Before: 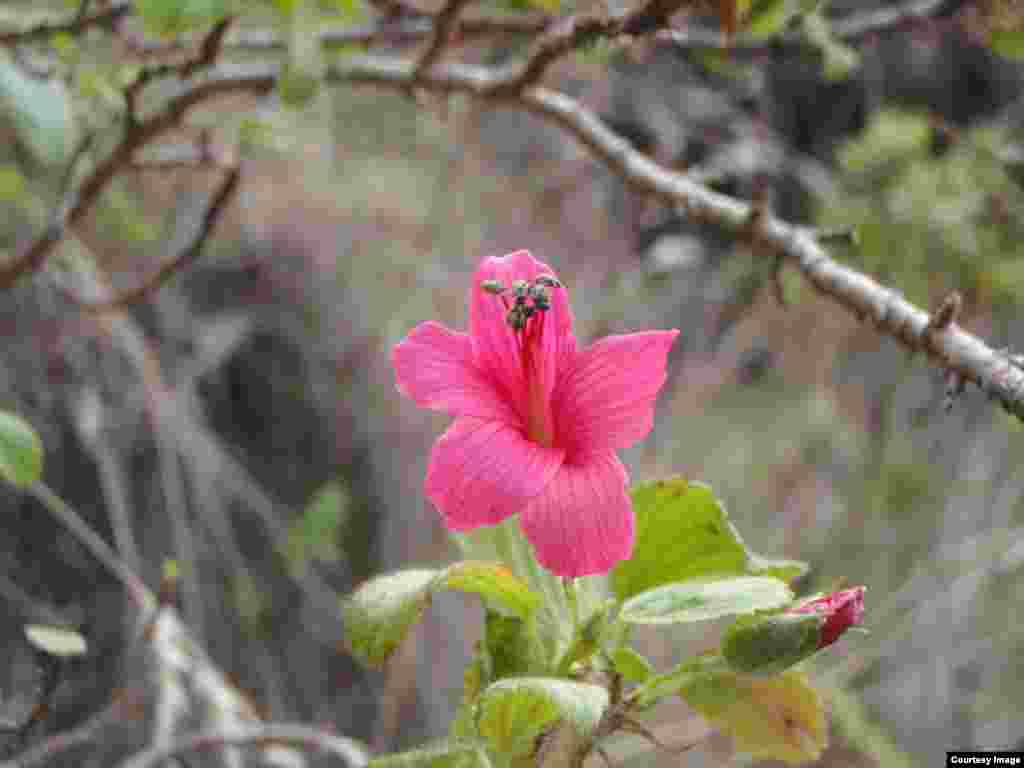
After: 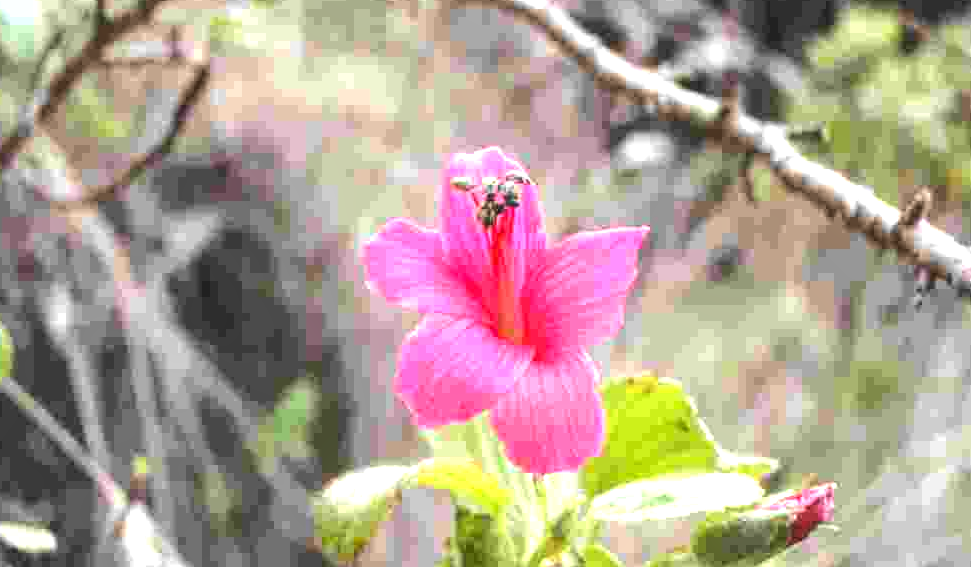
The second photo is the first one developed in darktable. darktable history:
local contrast: detail 109%
tone equalizer: -8 EV -0.738 EV, -7 EV -0.675 EV, -6 EV -0.58 EV, -5 EV -0.407 EV, -3 EV 0.397 EV, -2 EV 0.6 EV, -1 EV 0.688 EV, +0 EV 0.769 EV, edges refinement/feathering 500, mask exposure compensation -1.57 EV, preserve details no
exposure: exposure 0.667 EV, compensate highlight preservation false
crop and rotate: left 3.004%, top 13.478%, right 2.129%, bottom 12.675%
